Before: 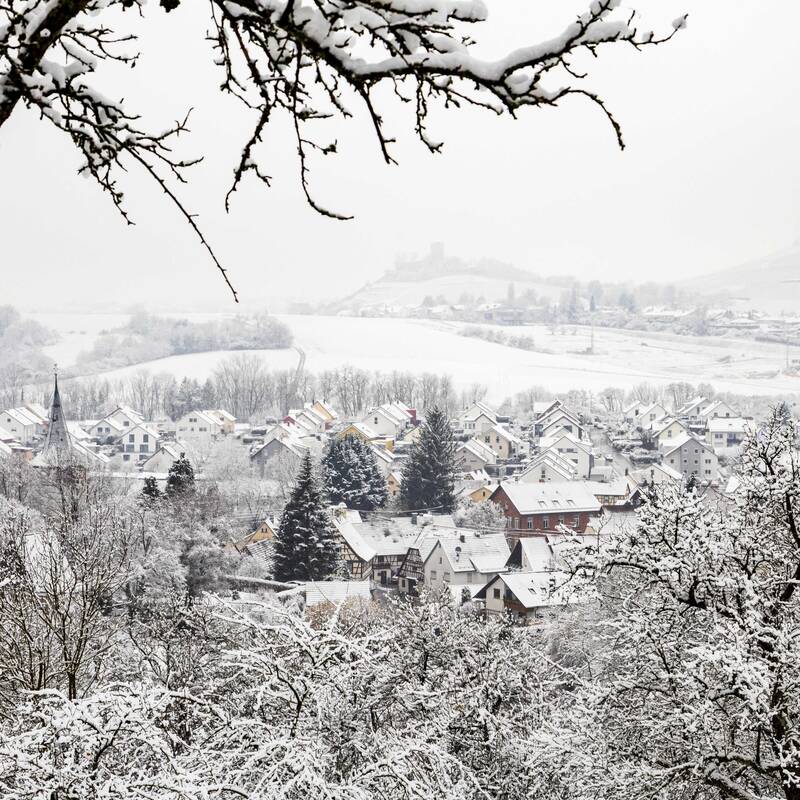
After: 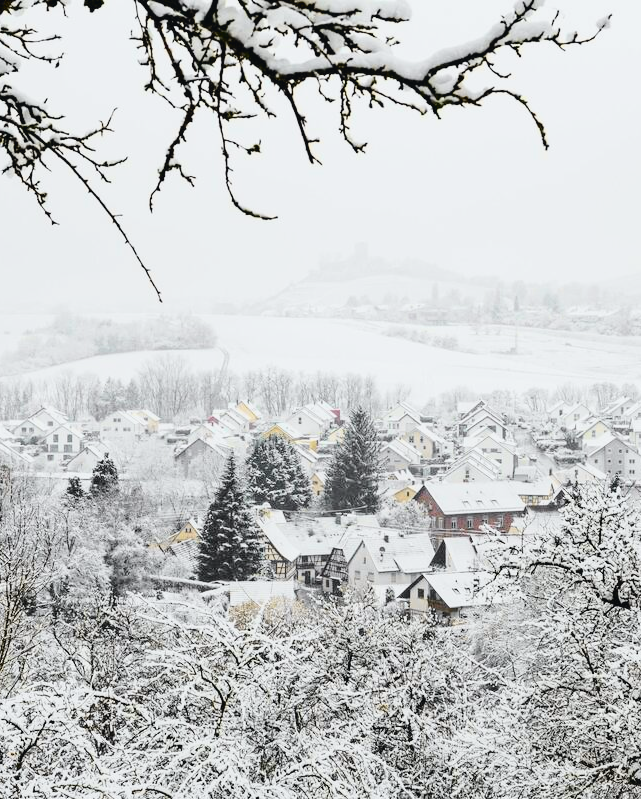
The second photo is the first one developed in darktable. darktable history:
tone curve: curves: ch0 [(0, 0.026) (0.104, 0.1) (0.233, 0.262) (0.398, 0.507) (0.498, 0.621) (0.65, 0.757) (0.835, 0.883) (1, 0.961)]; ch1 [(0, 0) (0.346, 0.307) (0.408, 0.369) (0.453, 0.457) (0.482, 0.476) (0.502, 0.498) (0.521, 0.507) (0.553, 0.554) (0.638, 0.646) (0.693, 0.727) (1, 1)]; ch2 [(0, 0) (0.366, 0.337) (0.434, 0.46) (0.485, 0.494) (0.5, 0.494) (0.511, 0.508) (0.537, 0.55) (0.579, 0.599) (0.663, 0.67) (1, 1)], color space Lab, independent channels, preserve colors none
crop and rotate: left 9.597%, right 10.195%
